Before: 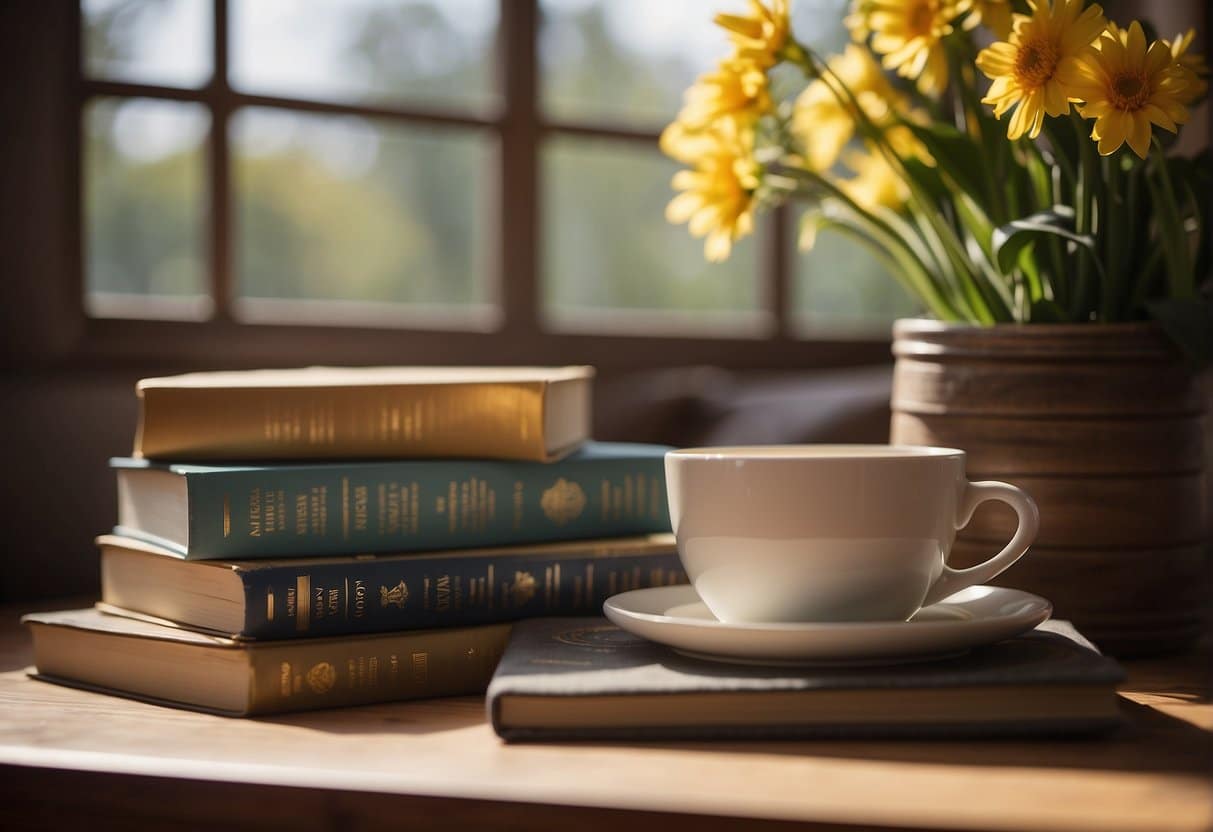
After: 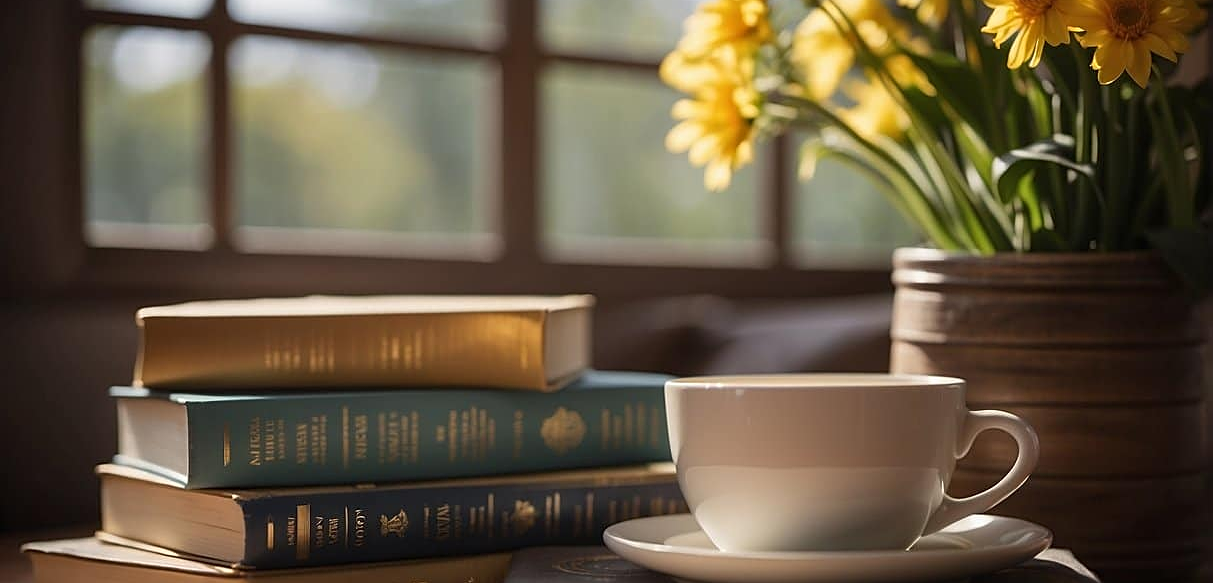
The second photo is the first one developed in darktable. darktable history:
exposure: compensate exposure bias true, compensate highlight preservation false
sharpen: on, module defaults
crop and rotate: top 8.55%, bottom 21.337%
shadows and highlights: radius 335.36, shadows 65.14, highlights 4.21, compress 87.61%, soften with gaussian
